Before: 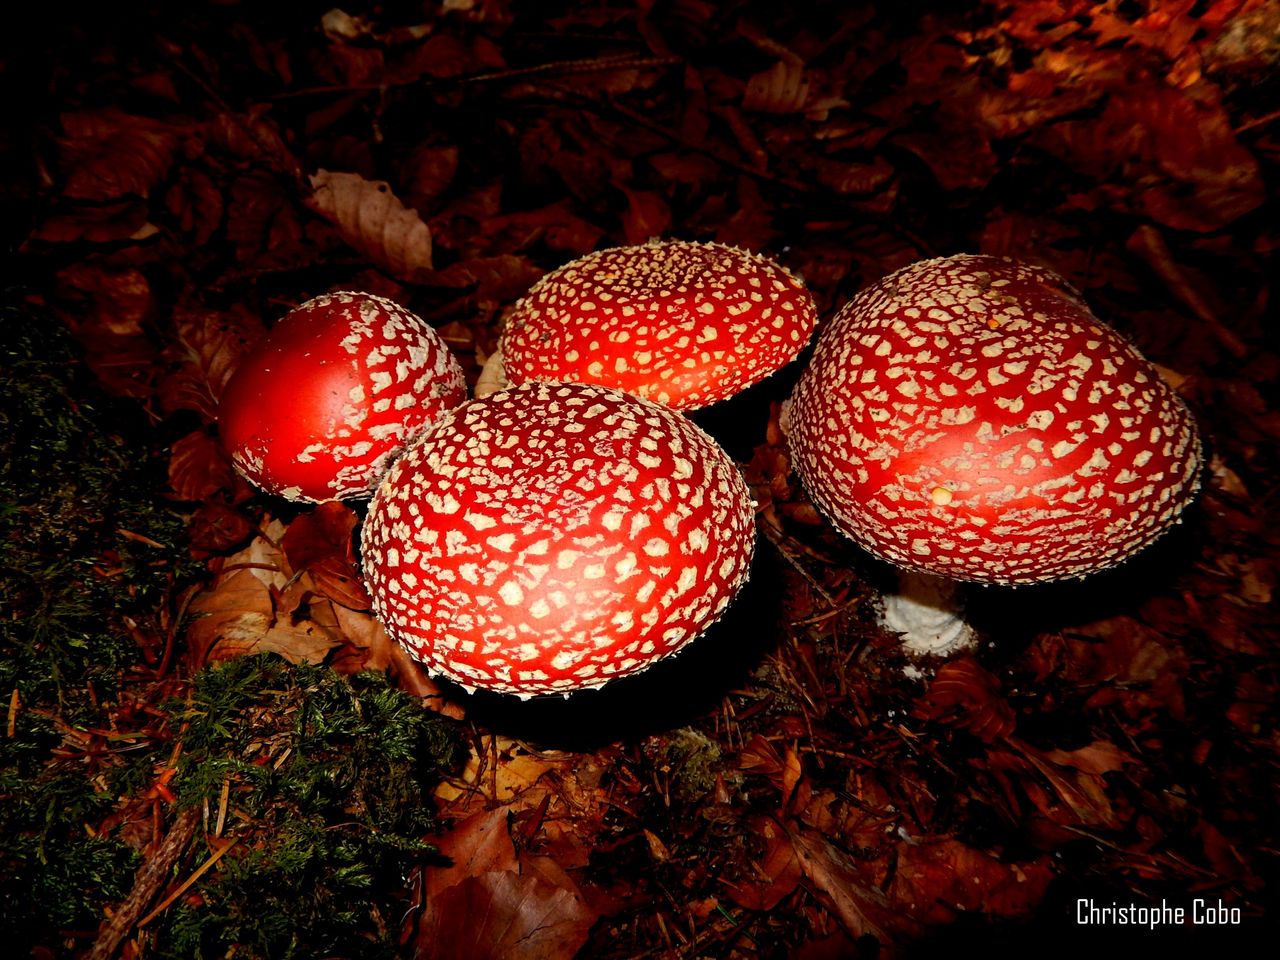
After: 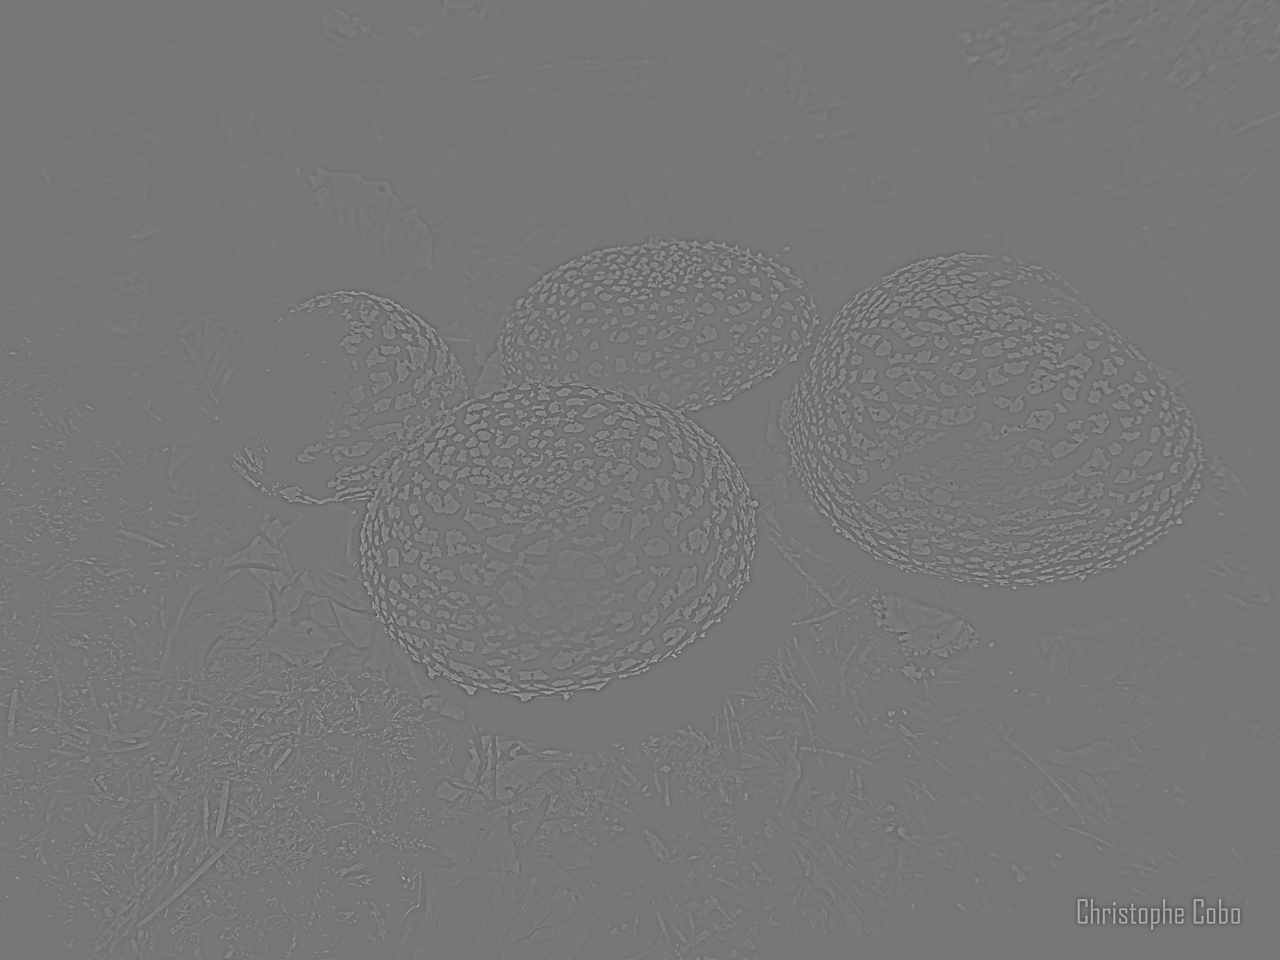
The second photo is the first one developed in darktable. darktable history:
highpass: sharpness 5.84%, contrast boost 8.44%
white balance: red 0.984, blue 1.059
